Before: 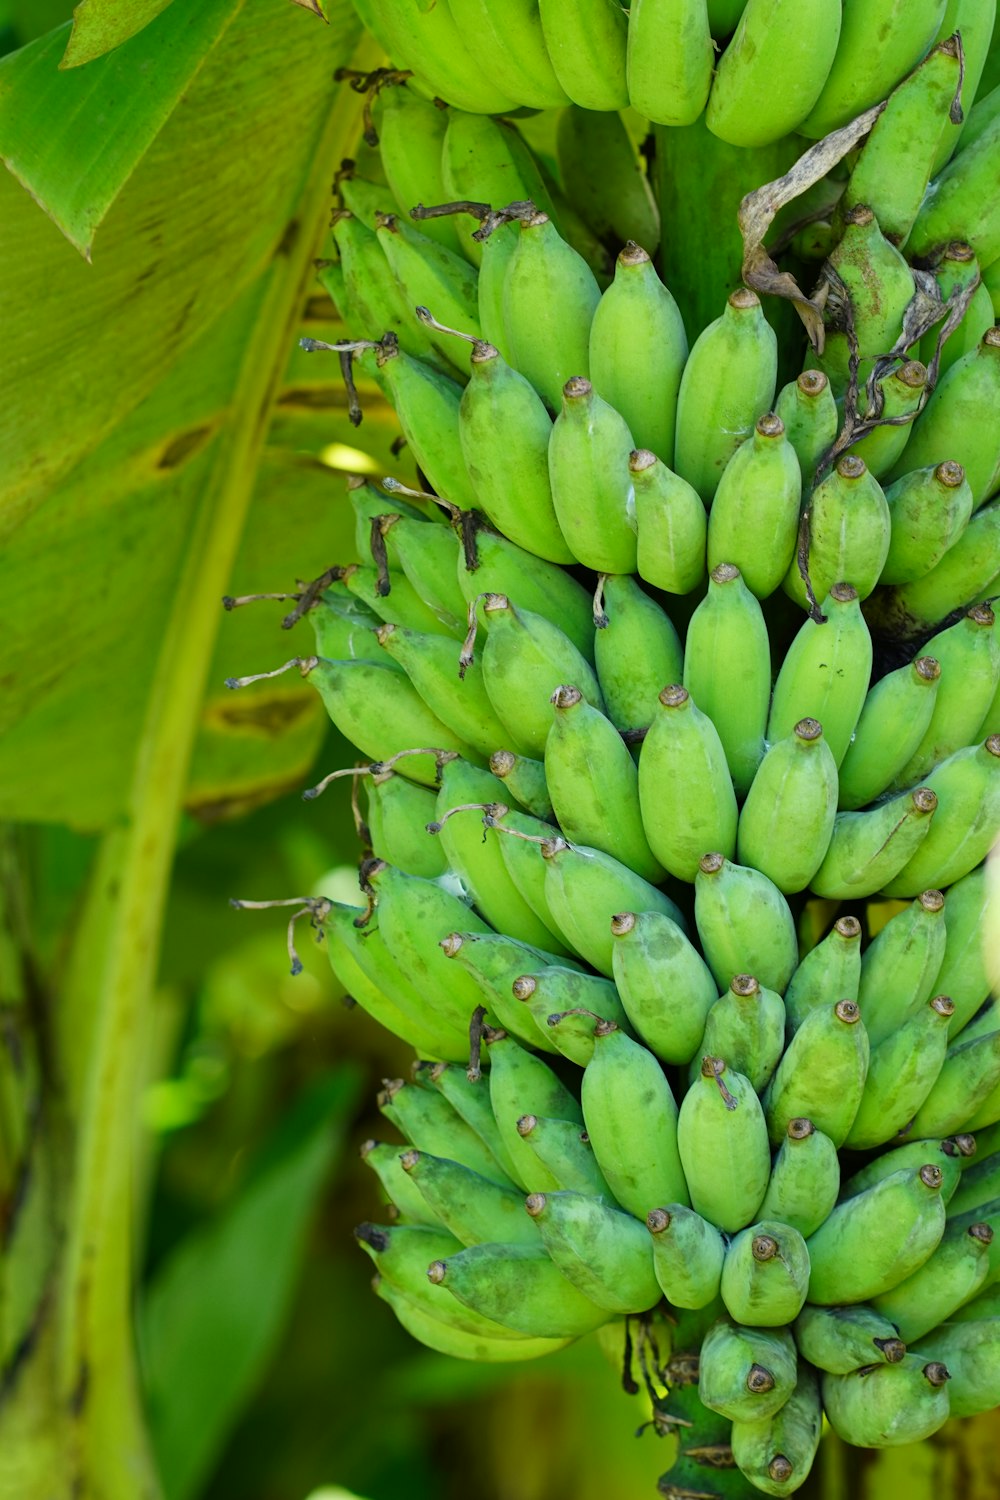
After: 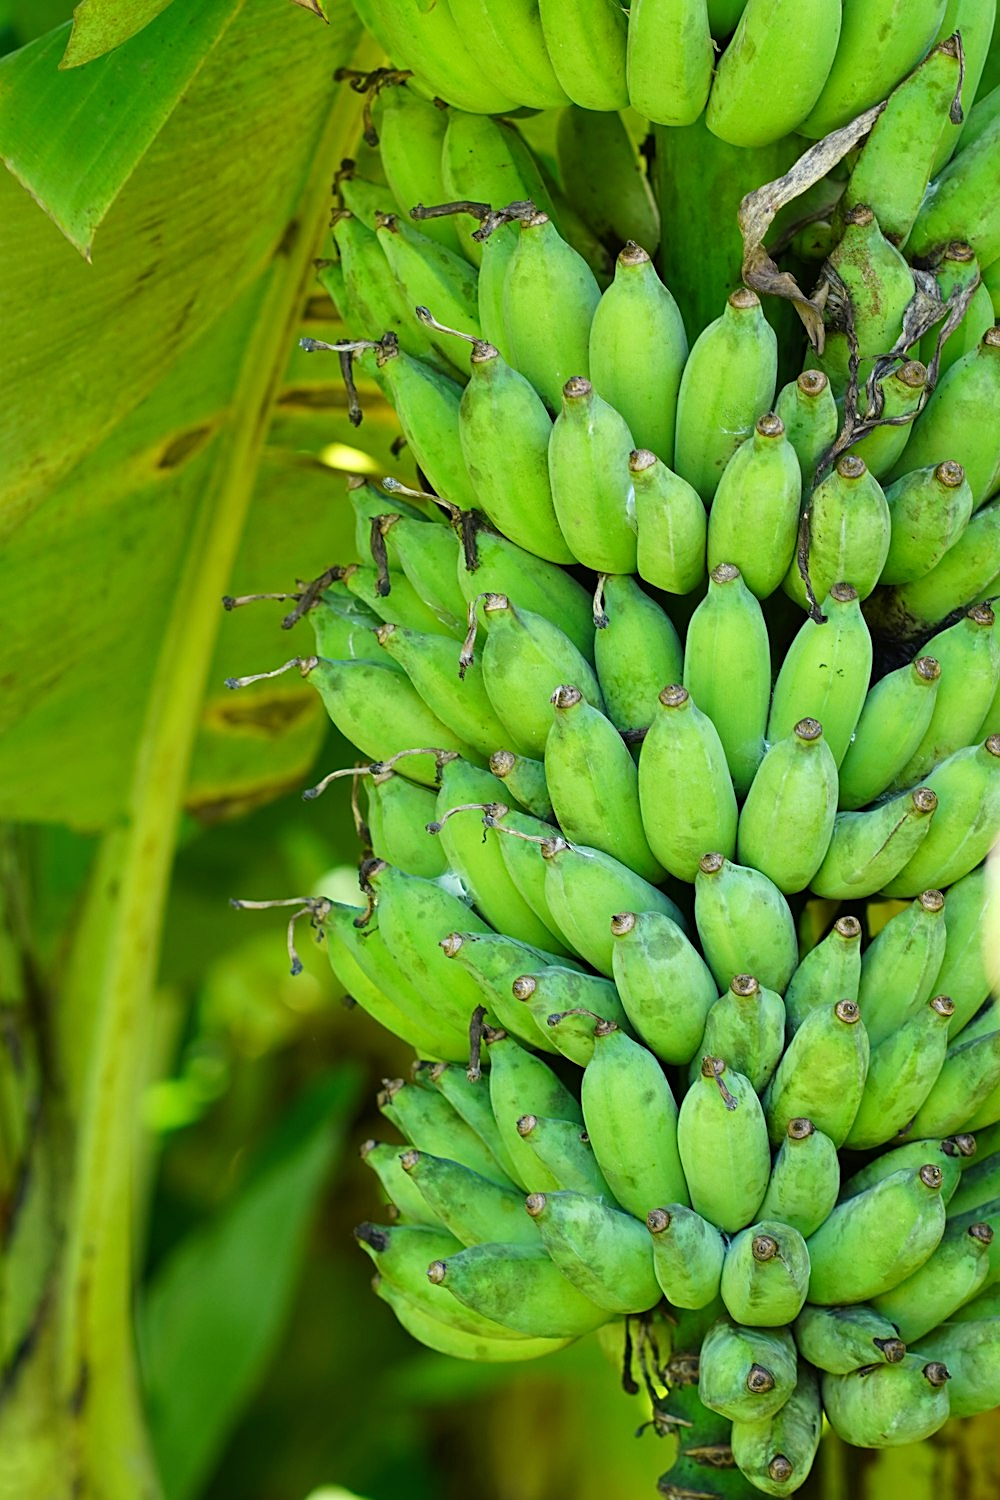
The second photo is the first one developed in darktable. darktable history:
exposure: black level correction 0, exposure 0.199 EV, compensate highlight preservation false
sharpen: on, module defaults
